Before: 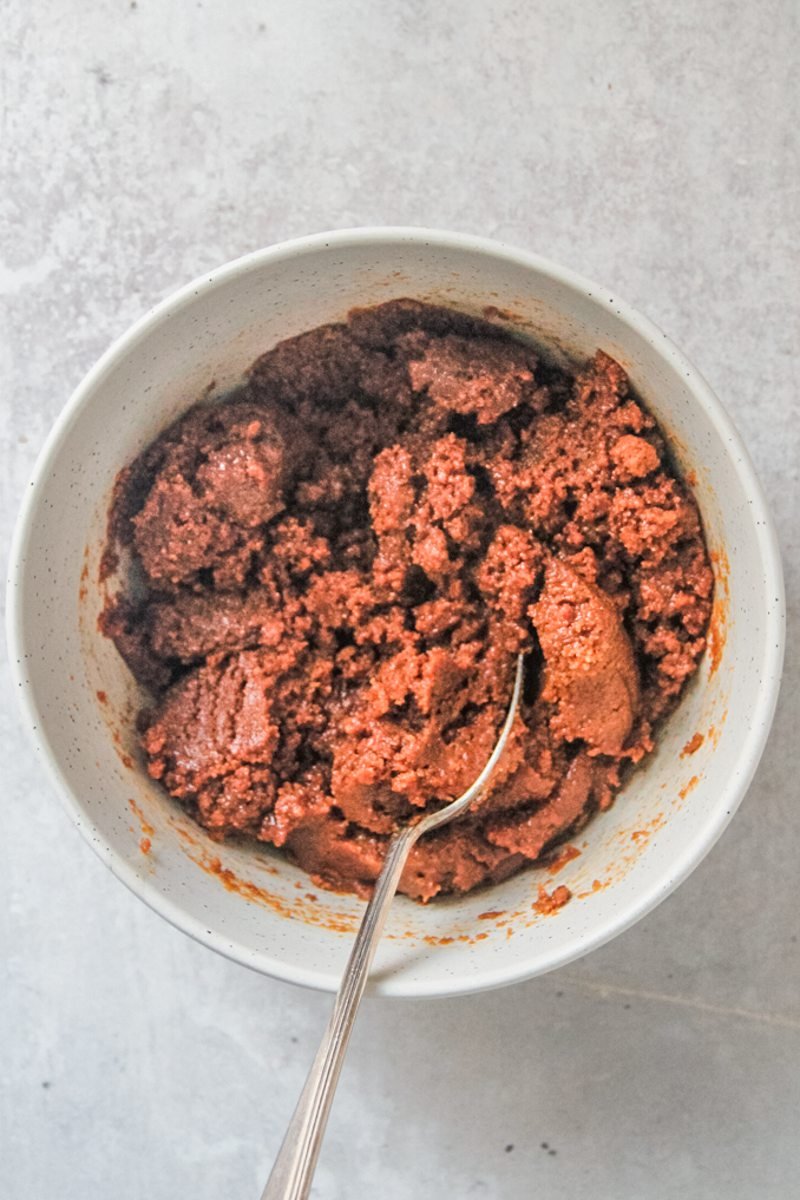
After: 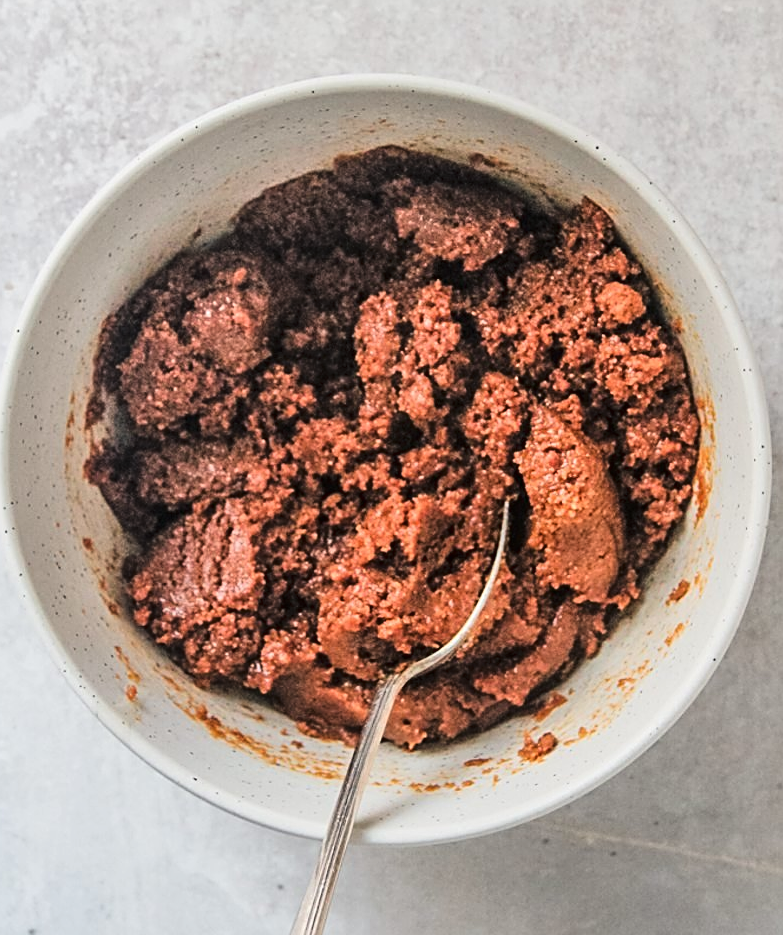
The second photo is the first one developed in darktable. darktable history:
tone curve: curves: ch0 [(0.016, 0.011) (0.21, 0.113) (0.515, 0.476) (0.78, 0.795) (1, 0.981)], color space Lab, linked channels, preserve colors none
crop and rotate: left 1.814%, top 12.818%, right 0.25%, bottom 9.225%
sharpen: on, module defaults
